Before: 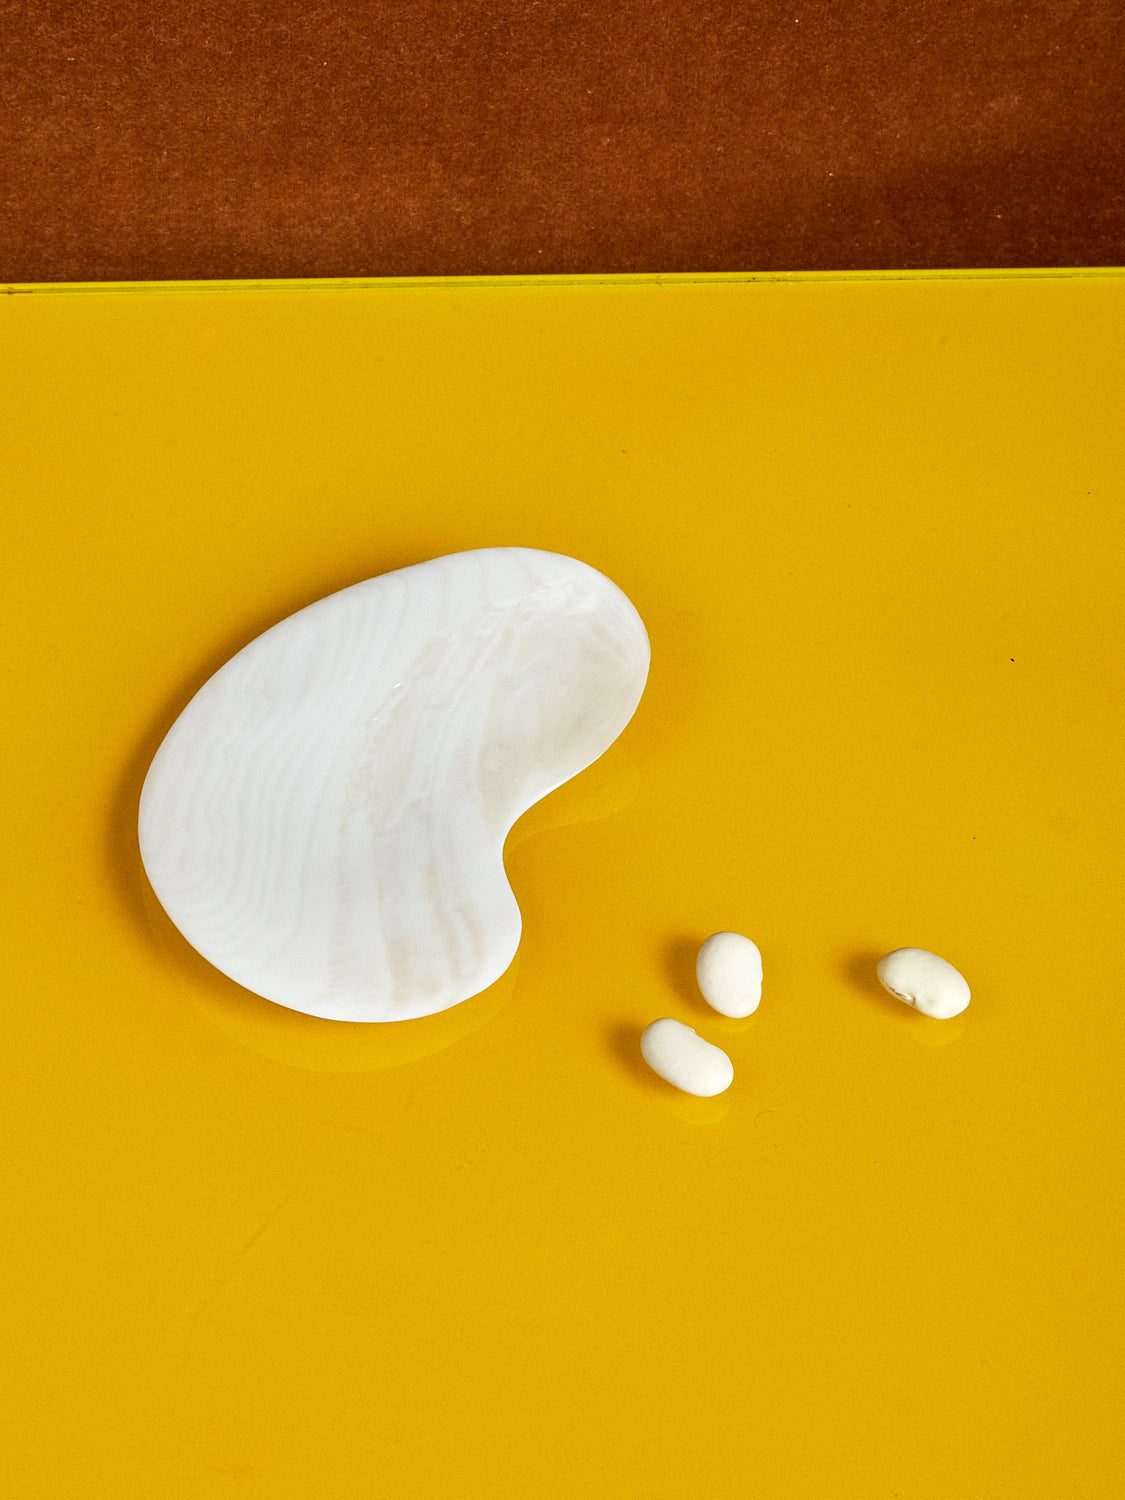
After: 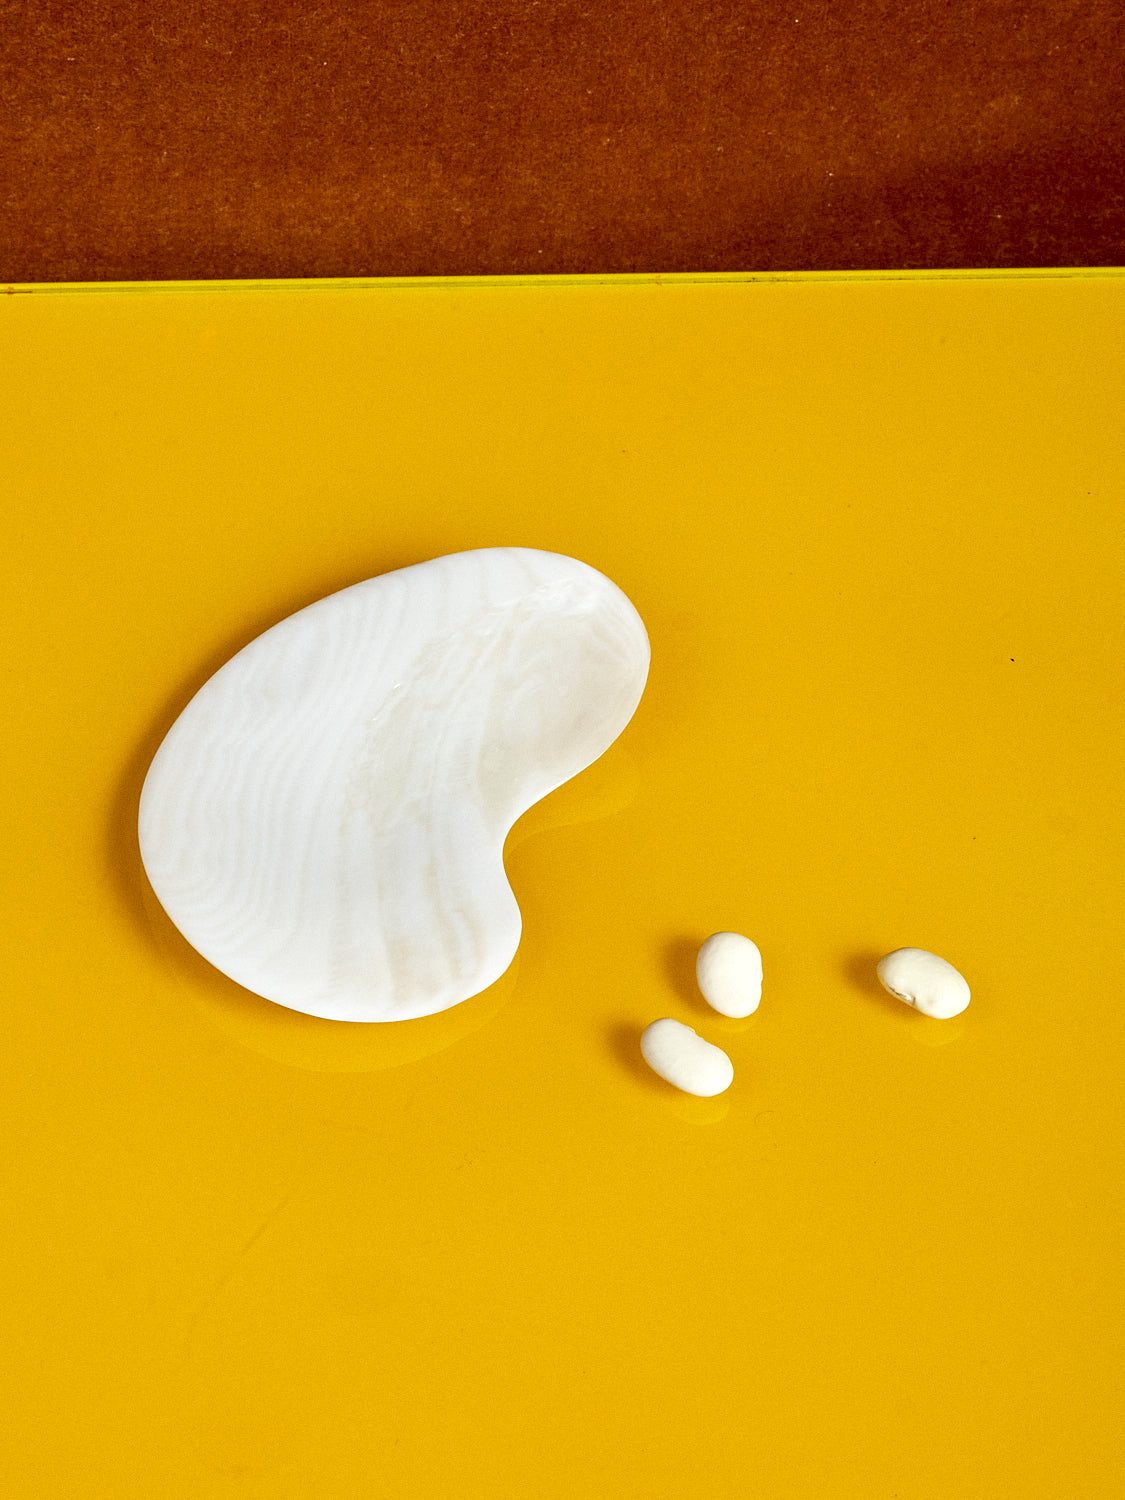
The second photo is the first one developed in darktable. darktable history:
exposure: black level correction 0.009, exposure 0.112 EV, compensate highlight preservation false
